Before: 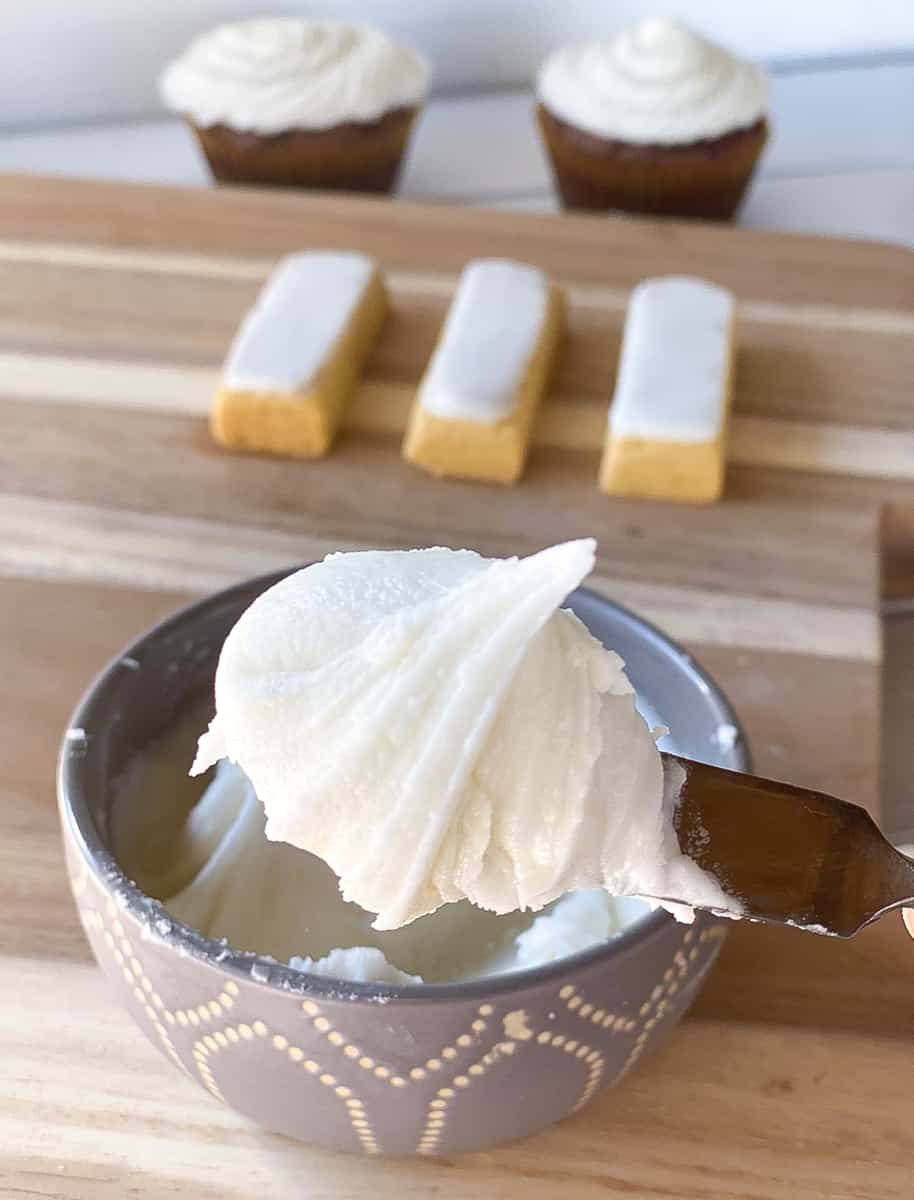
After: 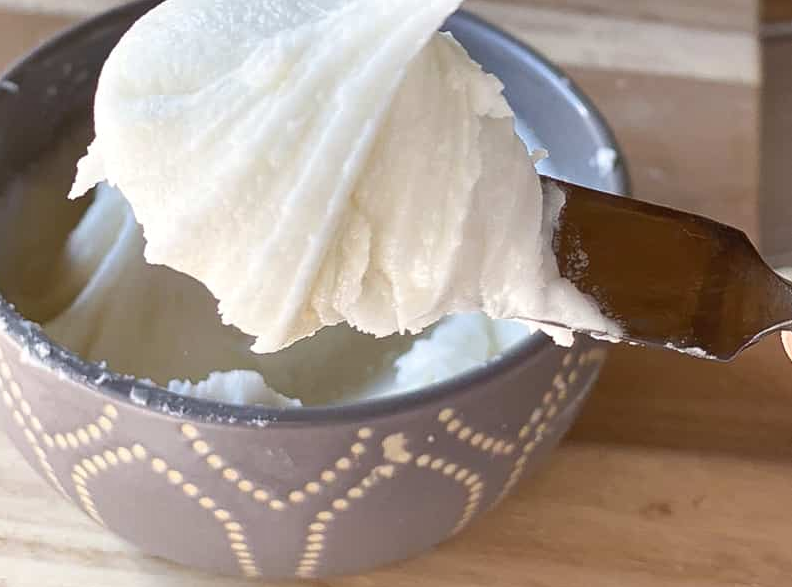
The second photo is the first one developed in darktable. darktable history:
shadows and highlights: shadows 20.91, highlights -35.45, soften with gaussian
crop and rotate: left 13.306%, top 48.129%, bottom 2.928%
